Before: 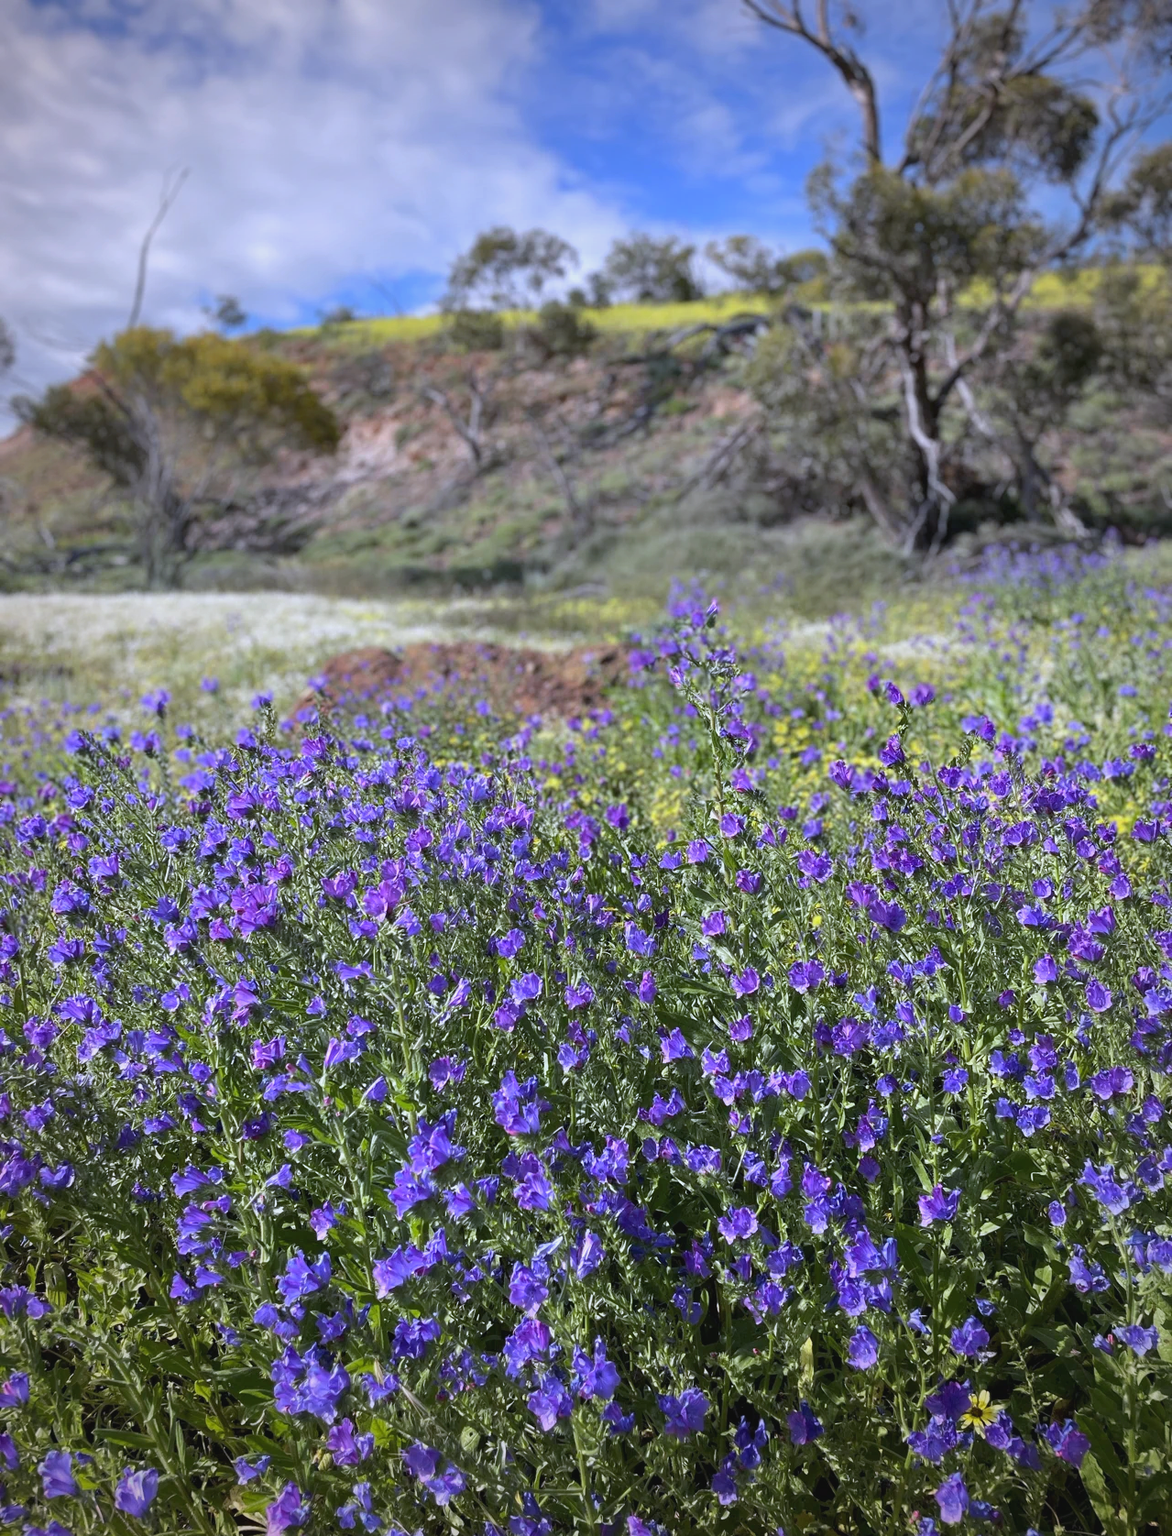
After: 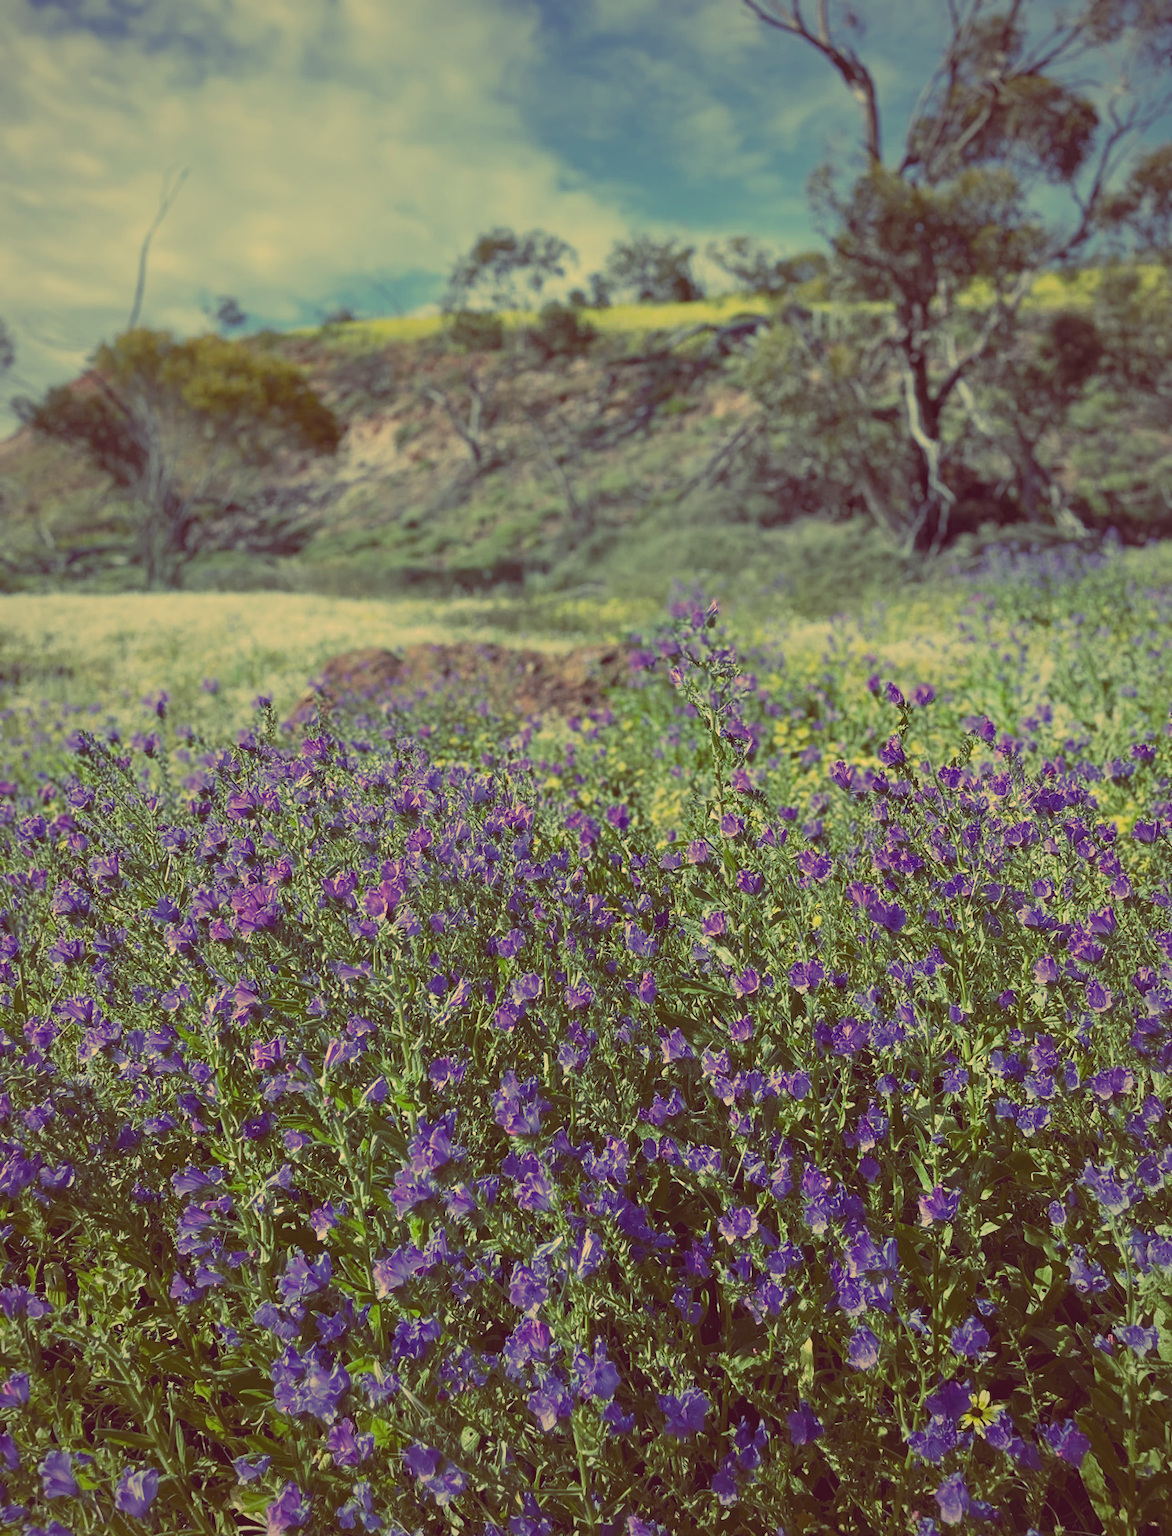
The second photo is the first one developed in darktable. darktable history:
tone curve: curves: ch0 [(0, 0) (0.003, 0.08) (0.011, 0.088) (0.025, 0.104) (0.044, 0.122) (0.069, 0.141) (0.1, 0.161) (0.136, 0.181) (0.177, 0.209) (0.224, 0.246) (0.277, 0.293) (0.335, 0.343) (0.399, 0.399) (0.468, 0.464) (0.543, 0.54) (0.623, 0.616) (0.709, 0.694) (0.801, 0.757) (0.898, 0.821) (1, 1)], preserve colors none
color look up table: target L [95.89, 95.69, 84.35, 82.19, 78.05, 77.74, 75.71, 74.8, 68.22, 67.8, 58.08, 51.1, 35.39, 25.62, 4.434, 203.49, 92.23, 87.82, 75.85, 67.23, 56.99, 57.35, 55.02, 51.58, 26, 8.397, 95.71, 81.36, 77.9, 71.64, 69.22, 63.9, 63.09, 59.41, 43.64, 44.83, 40.08, 33.14, 32.52, 22.17, 10.18, 7.291, 82.74, 71.99, 68.33, 57.06, 51.61, 40.53, 35.04], target a [18.64, 15.25, -30.49, -35.03, -72.1, -22.78, -58.61, -16.69, -11.63, -49.45, -29.8, -39.44, -0.968, -9.278, 28.82, 0, 26.24, 19.79, 46.37, 11.95, -0.175, 25.25, 86.19, 46.35, 56.41, 42.21, 21.28, 41.91, 3.304, 30.93, -5.201, -6.79, 62, 85.79, -3.571, 73, 40.15, 64.45, 23.88, 18.83, 52.35, 42.68, -53.4, -54.22, -40.08, -36.73, -24.41, -8.784, -0.711], target b [58.14, 103.84, 72.71, 47.86, 56.12, 32.45, 31.18, 78.96, 46.22, 70.12, 56.04, 49.12, 53.64, 27.54, 7.418, -0.002, 69.45, 50.61, 45.18, 67.64, 25.18, 19.39, 25.86, 72.05, 31.04, 13.74, 54.28, 36.82, 31.07, 20.47, 16.33, 18.6, 20.59, 5.198, -23.59, -6.509, -7.613, -33.54, -29.37, -27.77, -60.43, -28.89, 33.33, 19.56, 12.01, 11.96, -3.921, -20.36, 2.621], num patches 49
